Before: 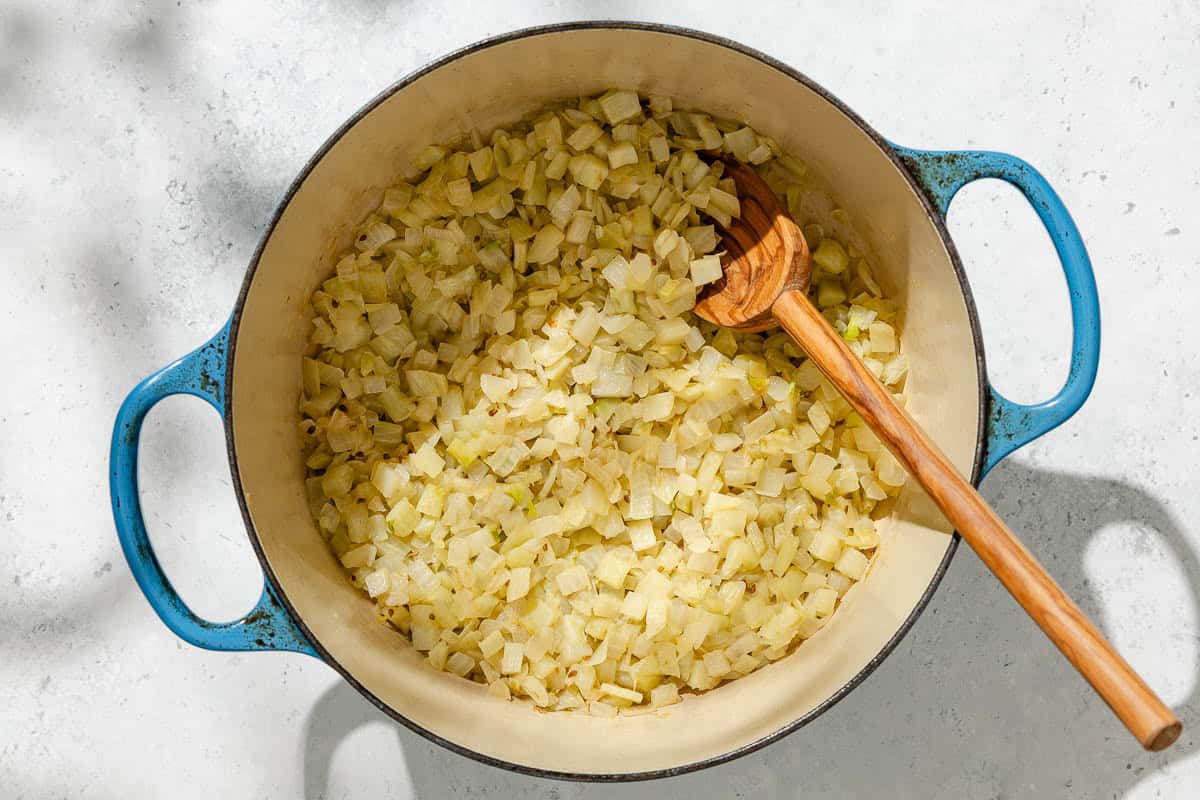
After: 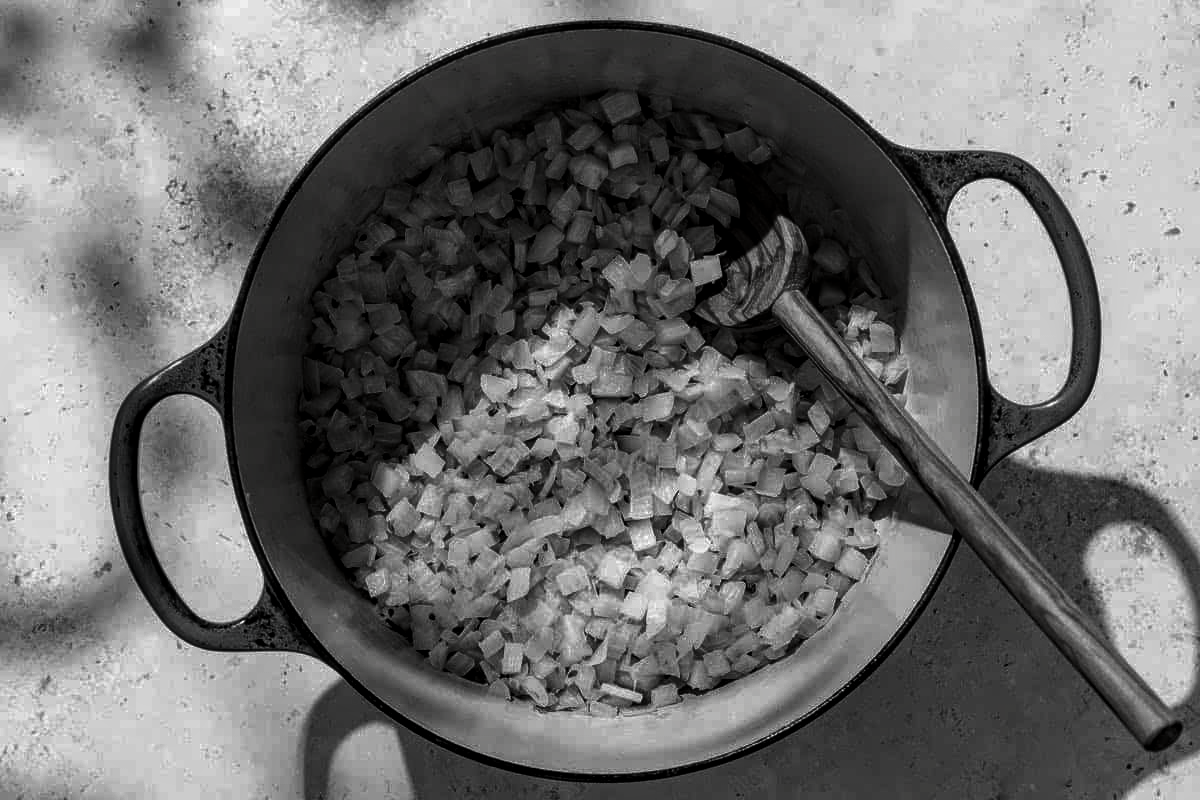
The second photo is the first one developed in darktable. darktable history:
local contrast: detail 130%
contrast brightness saturation: contrast 0.025, brightness -0.987, saturation -0.99
